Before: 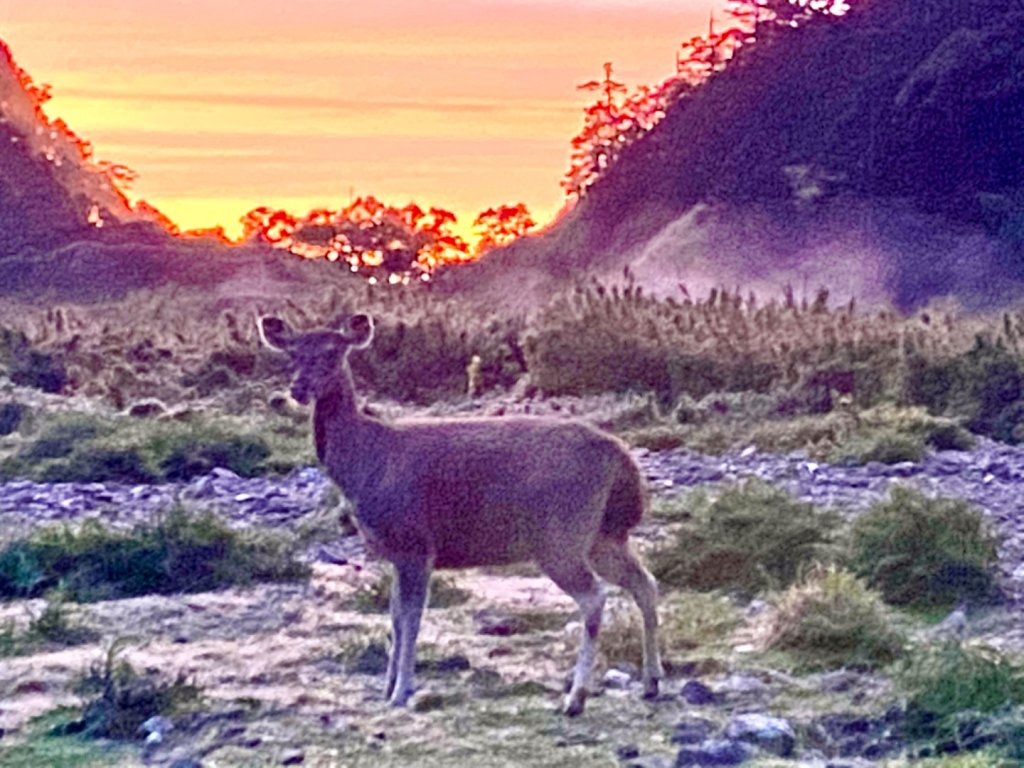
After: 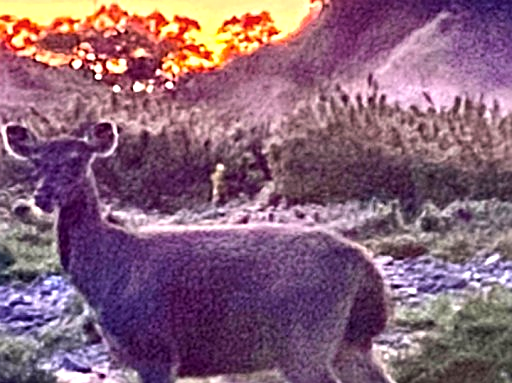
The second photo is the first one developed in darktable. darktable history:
sharpen: on, module defaults
color balance rgb: power › hue 75.04°, perceptual saturation grading › global saturation -3.016%, perceptual saturation grading › shadows -2.767%, perceptual brilliance grading › highlights 12.993%, perceptual brilliance grading › mid-tones 7.803%, perceptual brilliance grading › shadows -17.571%, global vibrance 33.787%
crop: left 25.093%, top 25.086%, right 24.865%, bottom 25.01%
